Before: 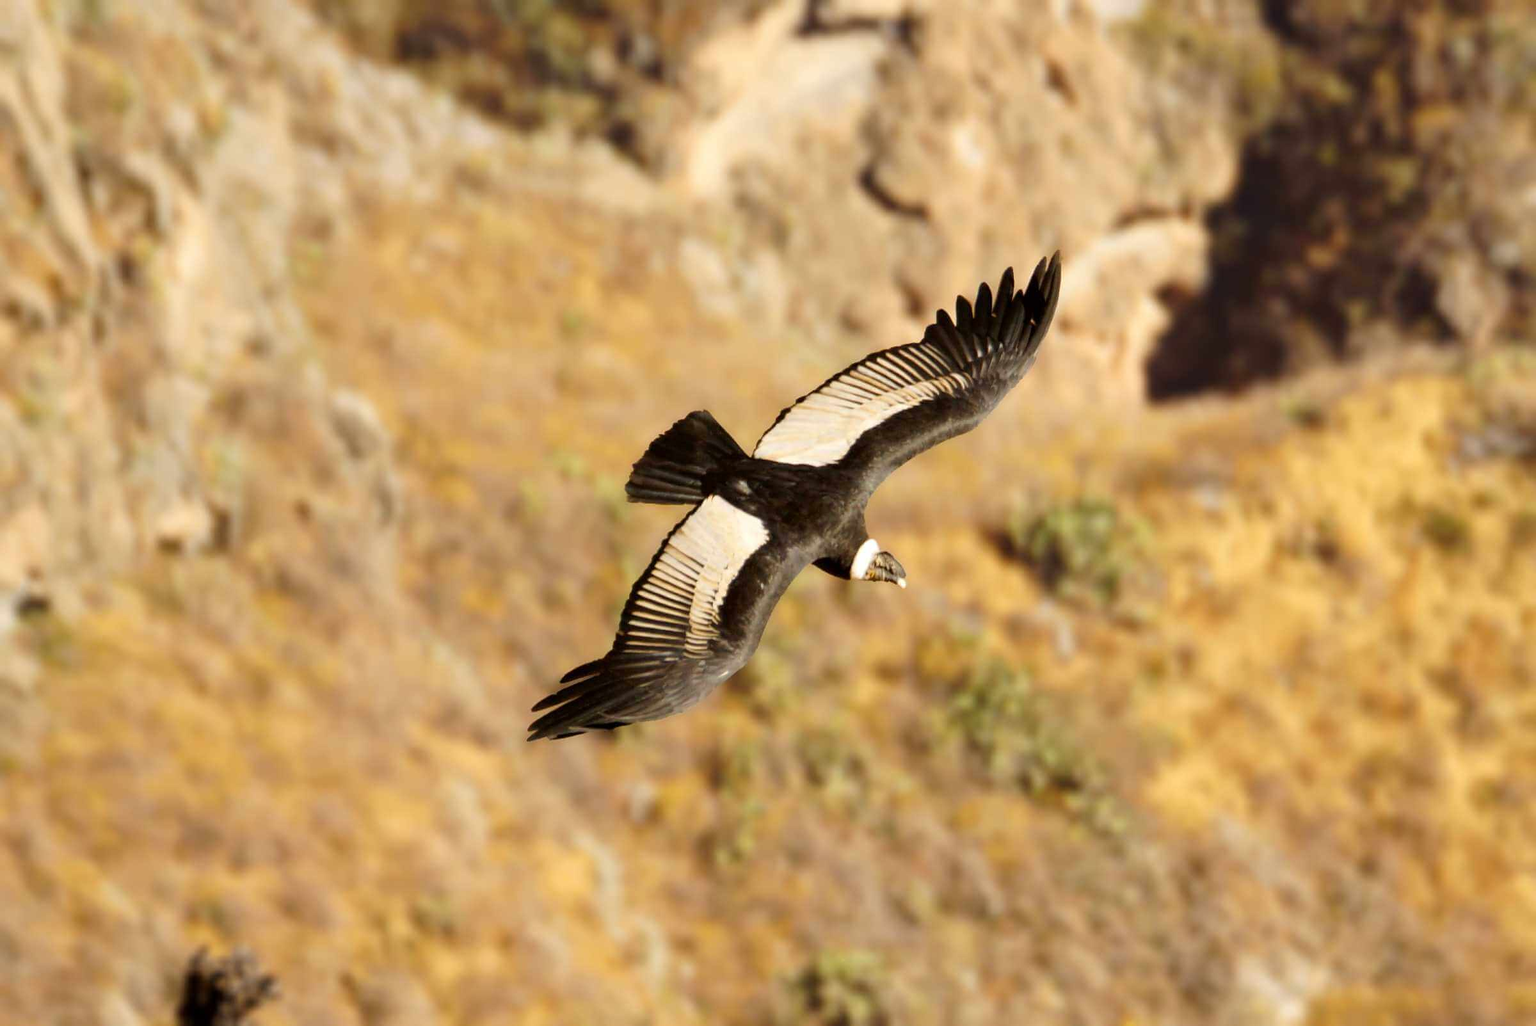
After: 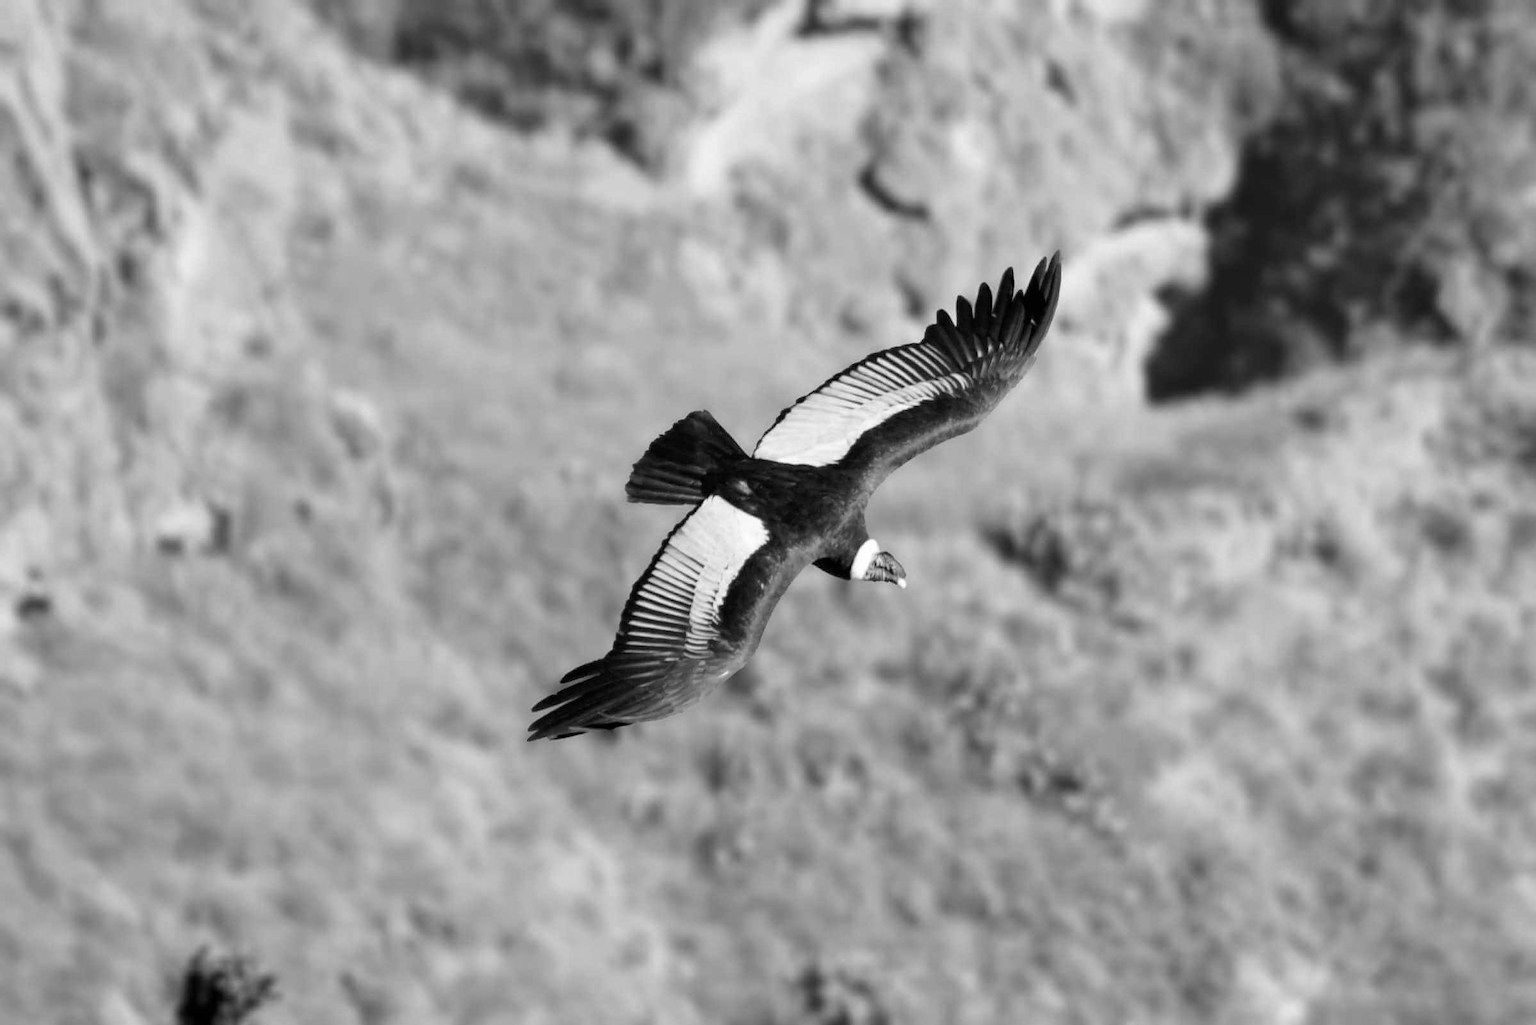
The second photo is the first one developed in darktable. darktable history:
monochrome: on, module defaults
color zones: curves: ch0 [(0.068, 0.464) (0.25, 0.5) (0.48, 0.508) (0.75, 0.536) (0.886, 0.476) (0.967, 0.456)]; ch1 [(0.066, 0.456) (0.25, 0.5) (0.616, 0.508) (0.746, 0.56) (0.934, 0.444)]
